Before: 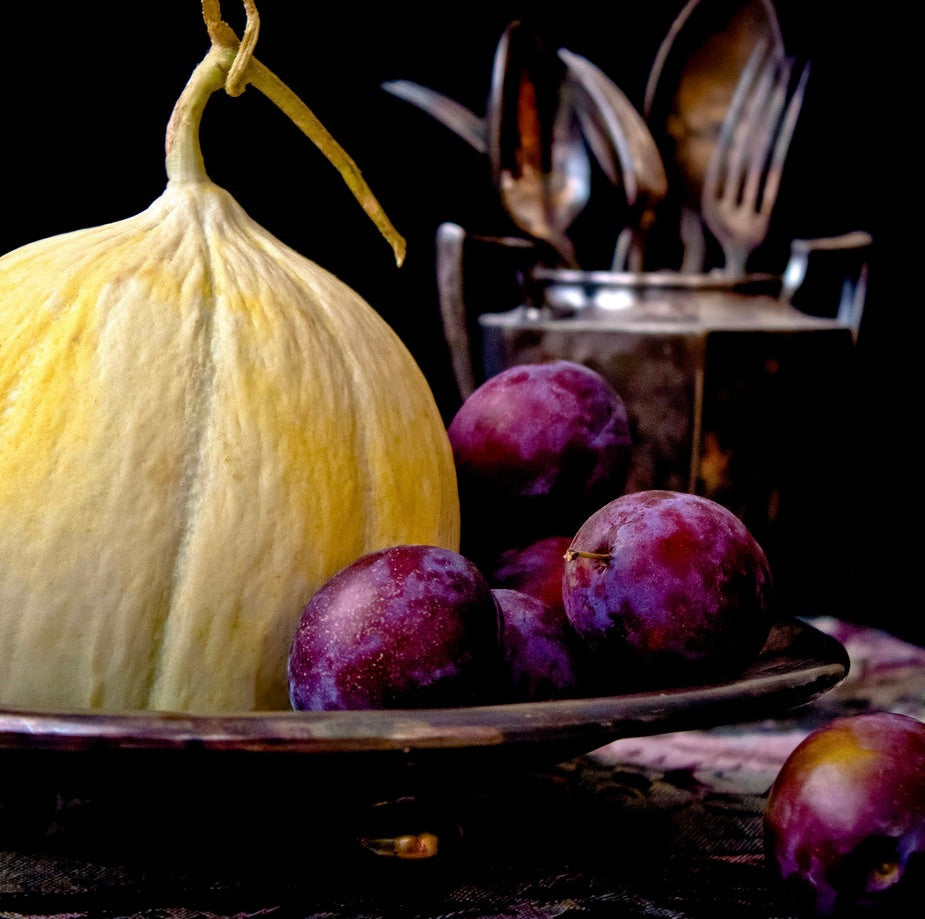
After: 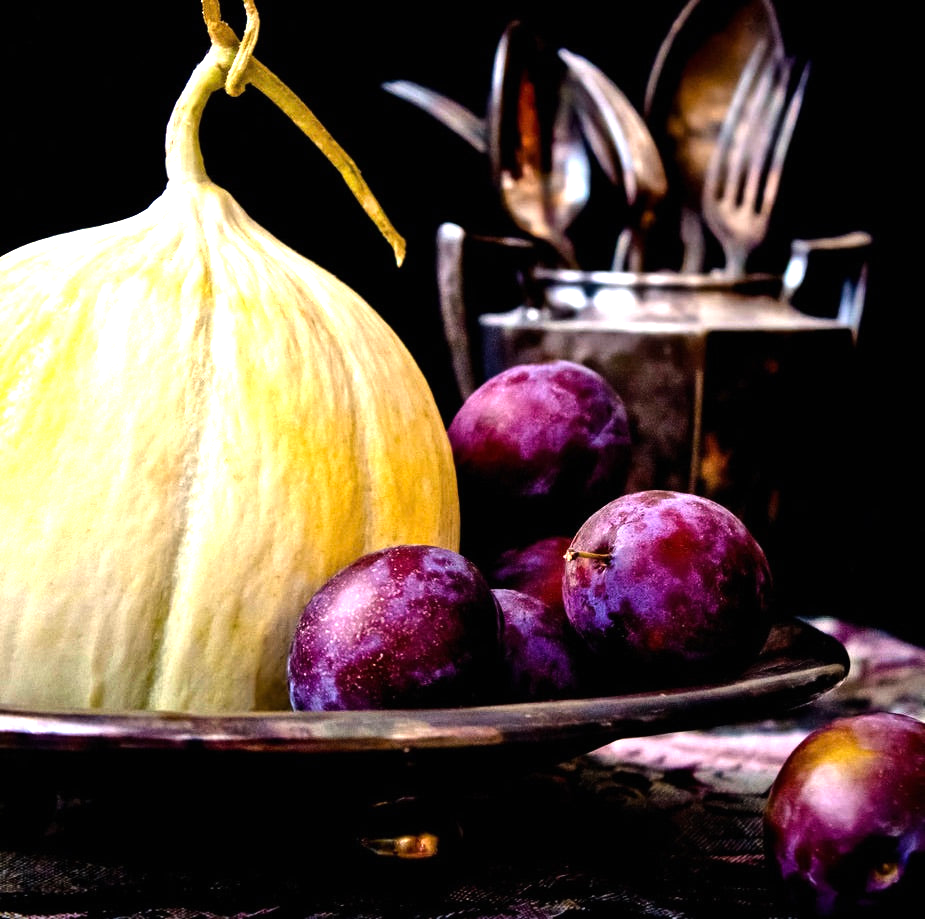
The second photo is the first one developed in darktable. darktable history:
exposure: black level correction 0, exposure 0.691 EV, compensate exposure bias true, compensate highlight preservation false
tone equalizer: -8 EV -0.767 EV, -7 EV -0.722 EV, -6 EV -0.632 EV, -5 EV -0.364 EV, -3 EV 0.38 EV, -2 EV 0.6 EV, -1 EV 0.7 EV, +0 EV 0.725 EV, edges refinement/feathering 500, mask exposure compensation -1.57 EV, preserve details no
